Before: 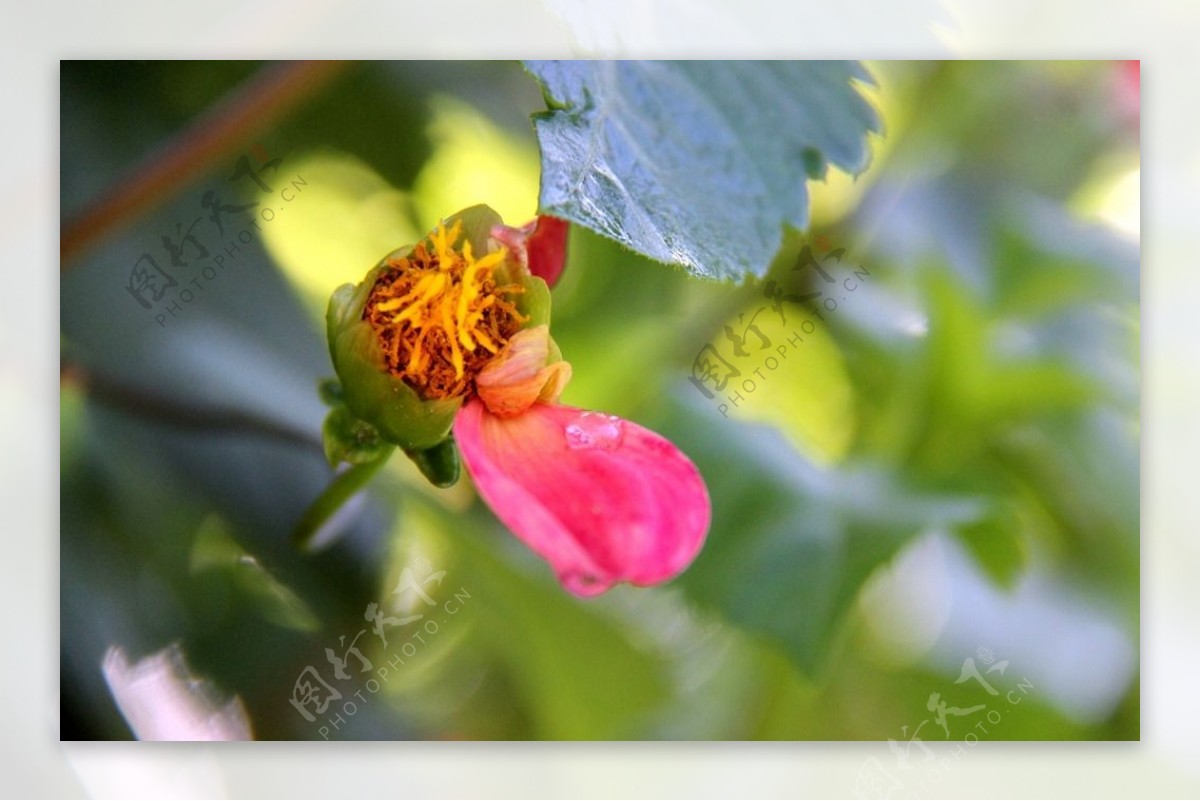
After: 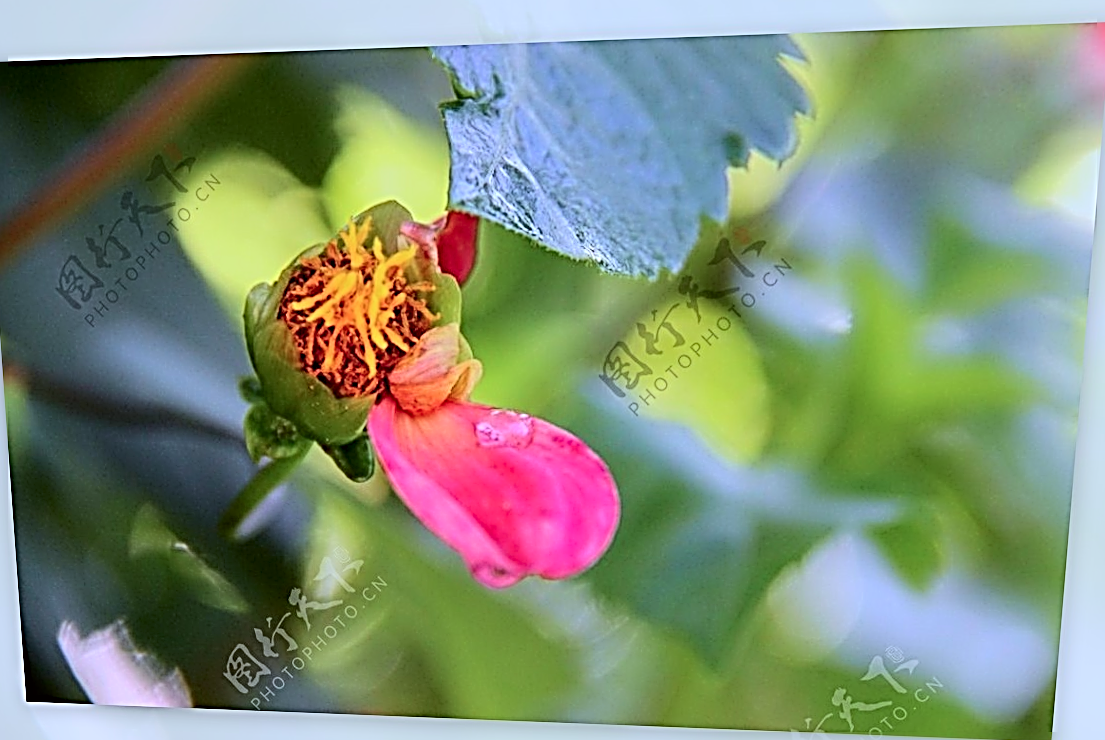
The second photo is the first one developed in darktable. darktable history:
sharpen: radius 3.158, amount 1.731
crop and rotate: left 1.774%, right 0.633%, bottom 1.28%
rotate and perspective: rotation 0.062°, lens shift (vertical) 0.115, lens shift (horizontal) -0.133, crop left 0.047, crop right 0.94, crop top 0.061, crop bottom 0.94
color calibration: x 0.37, y 0.382, temperature 4313.32 K
base curve: exposure shift 0, preserve colors none
tone curve: curves: ch0 [(0, 0) (0.091, 0.074) (0.184, 0.168) (0.491, 0.519) (0.748, 0.765) (1, 0.919)]; ch1 [(0, 0) (0.179, 0.173) (0.322, 0.32) (0.424, 0.424) (0.502, 0.504) (0.56, 0.578) (0.631, 0.667) (0.777, 0.806) (1, 1)]; ch2 [(0, 0) (0.434, 0.447) (0.483, 0.487) (0.547, 0.564) (0.676, 0.673) (1, 1)], color space Lab, independent channels, preserve colors none
white balance: red 0.976, blue 1.04
